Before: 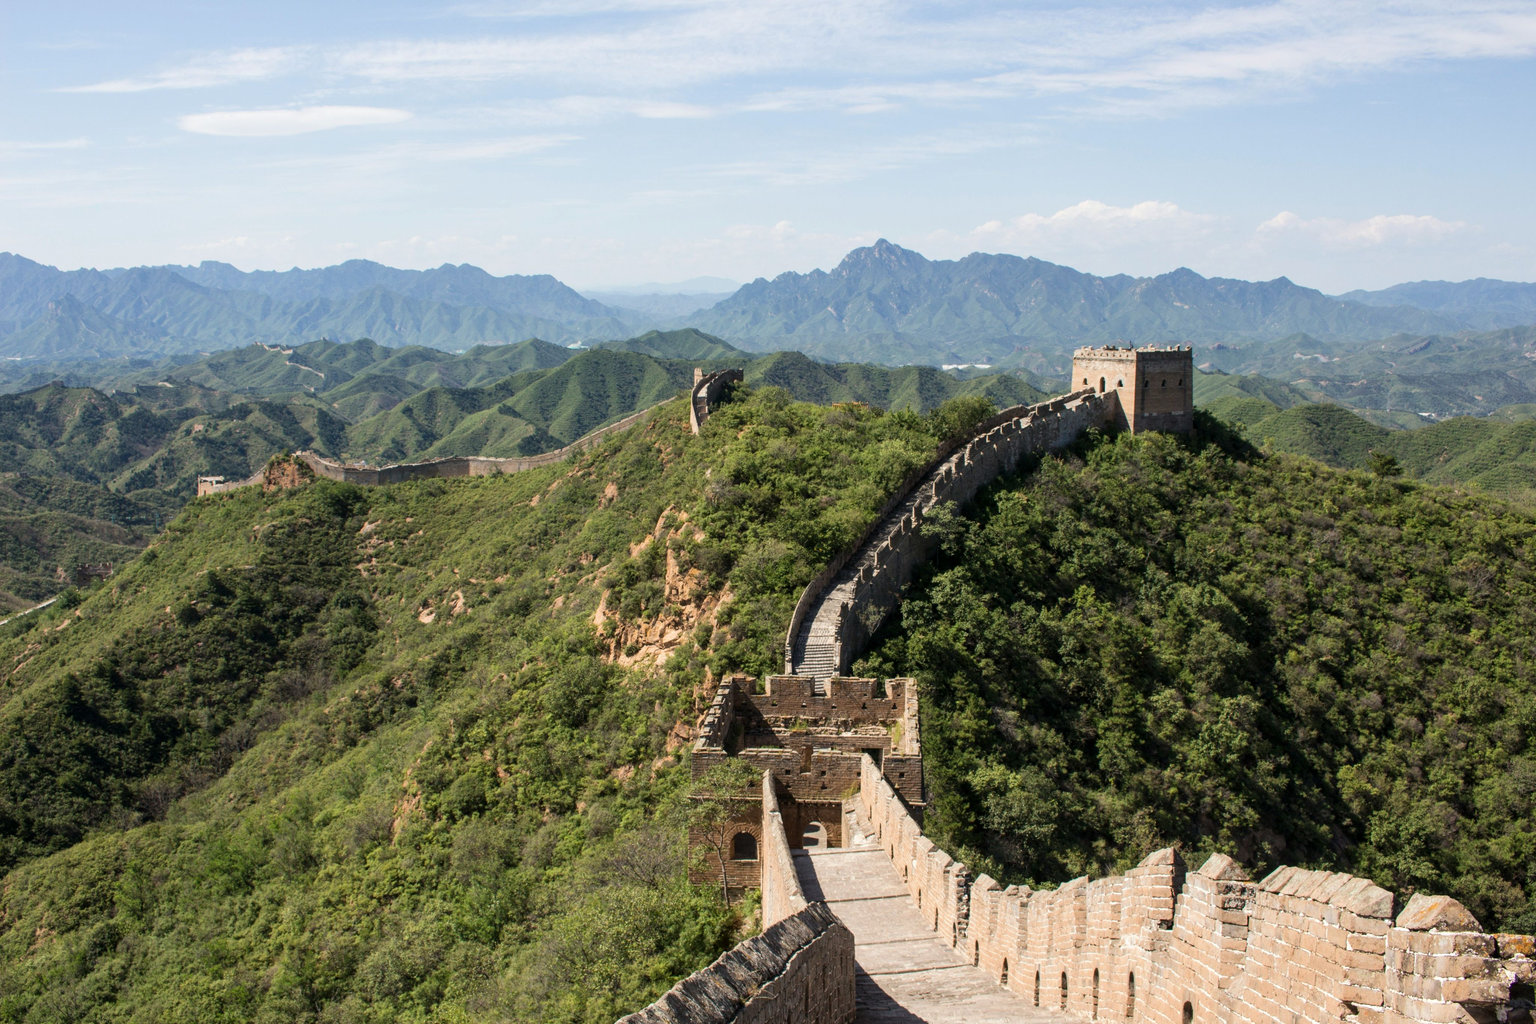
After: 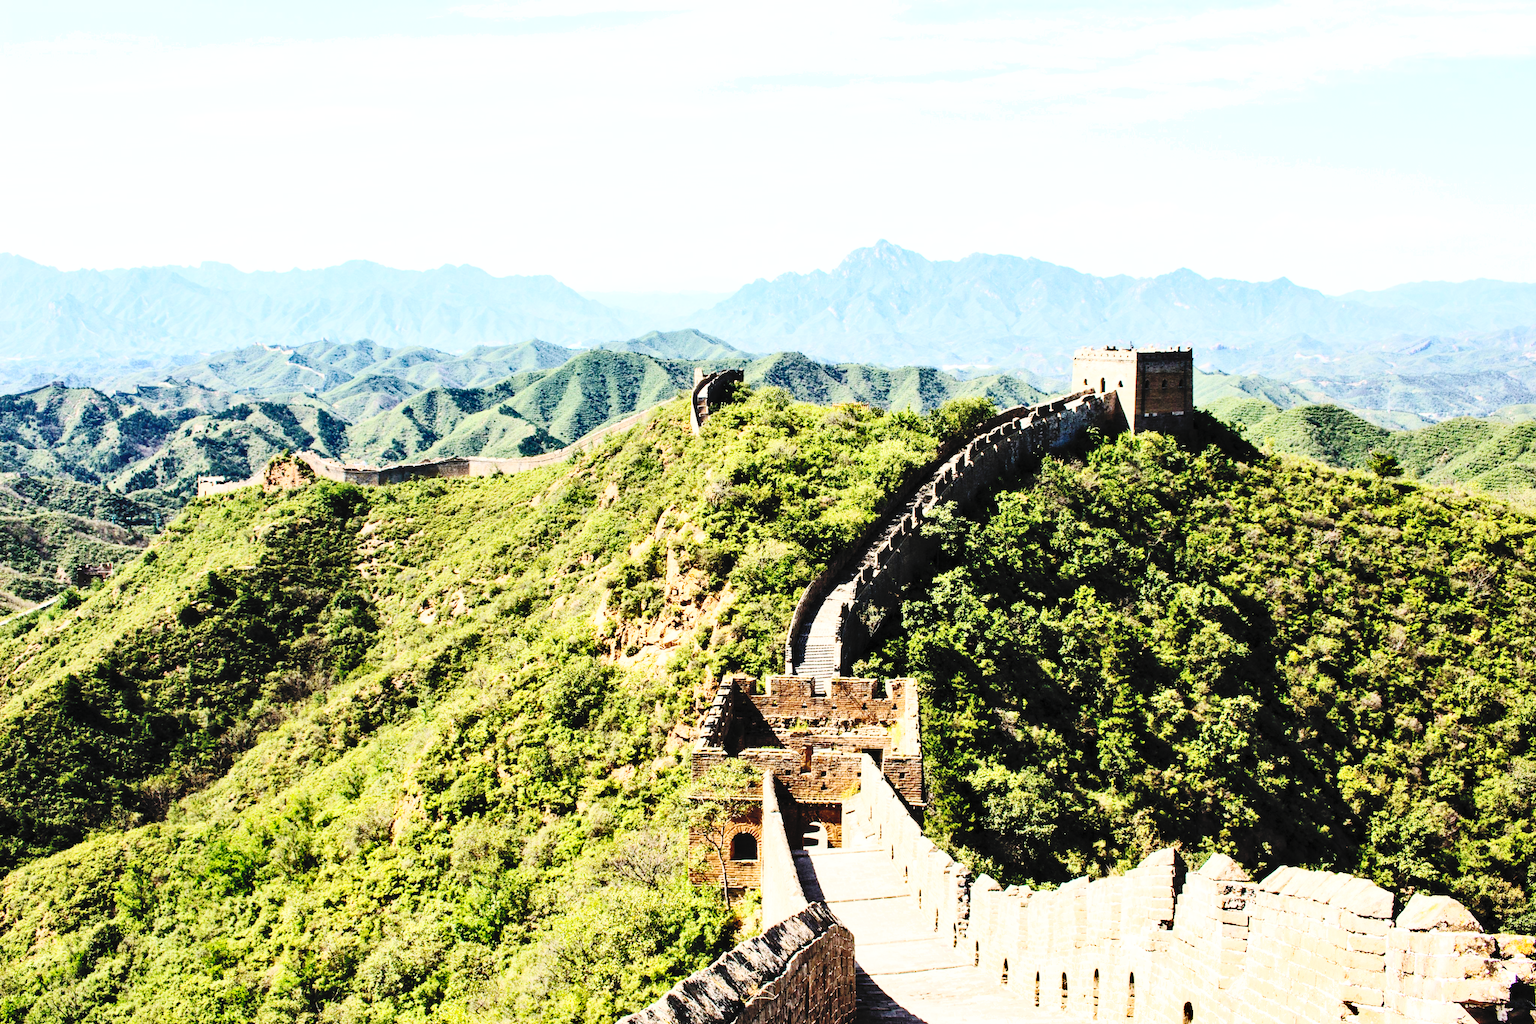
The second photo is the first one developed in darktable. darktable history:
base curve: curves: ch0 [(0, 0) (0.036, 0.01) (0.123, 0.254) (0.258, 0.504) (0.507, 0.748) (1, 1)], preserve colors none
shadows and highlights: white point adjustment 1, soften with gaussian
contrast brightness saturation: contrast 0.39, brightness 0.53
